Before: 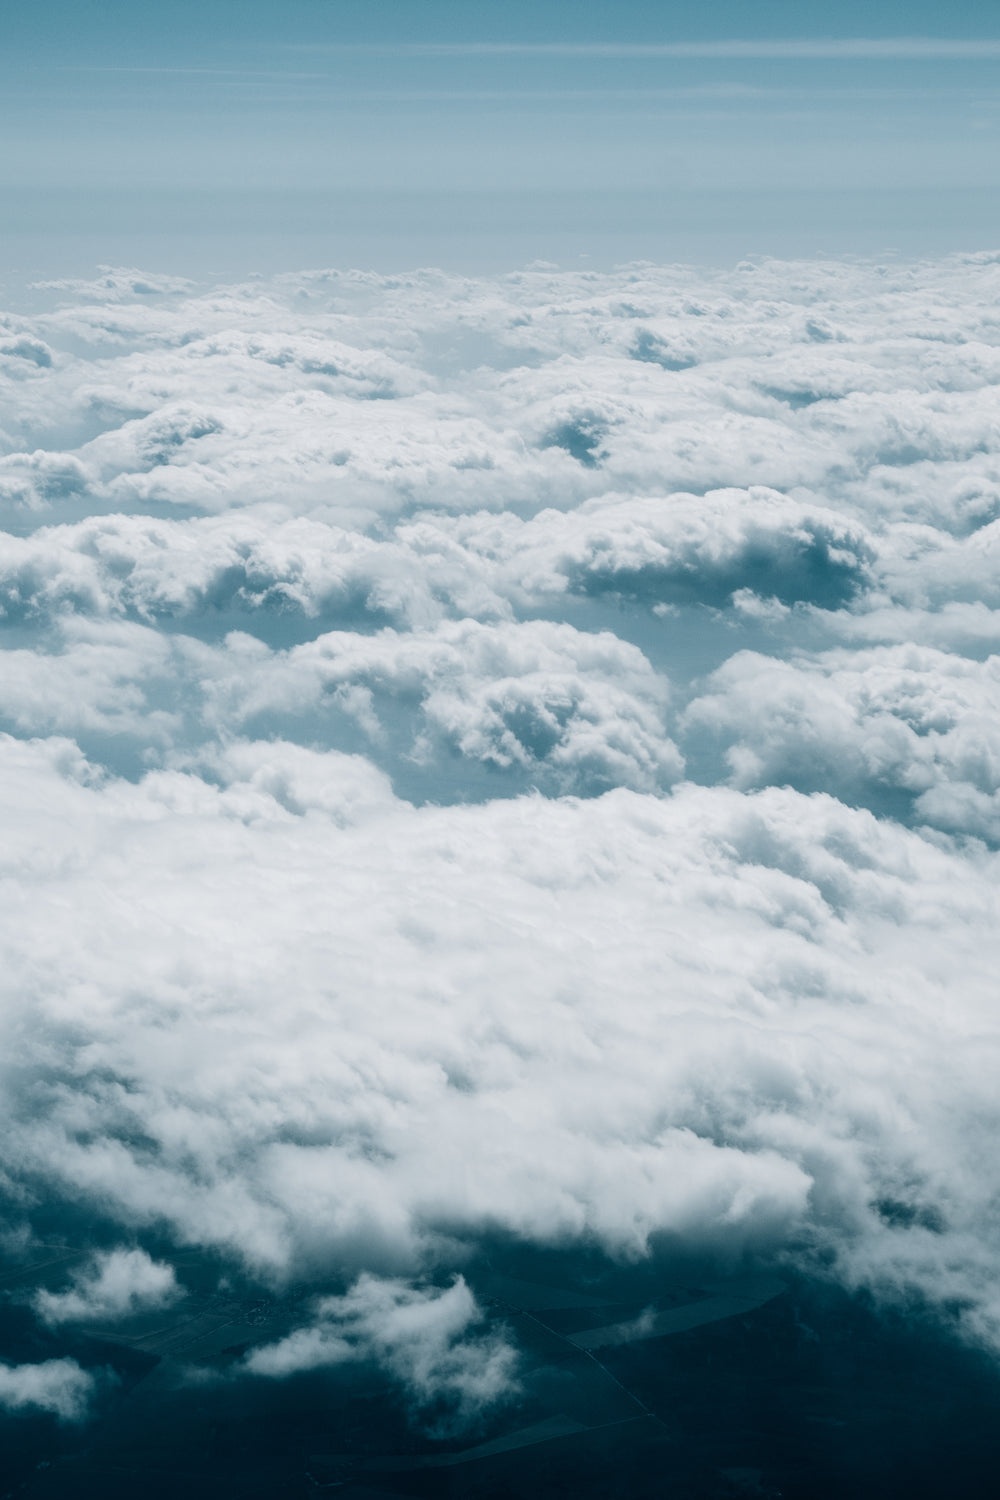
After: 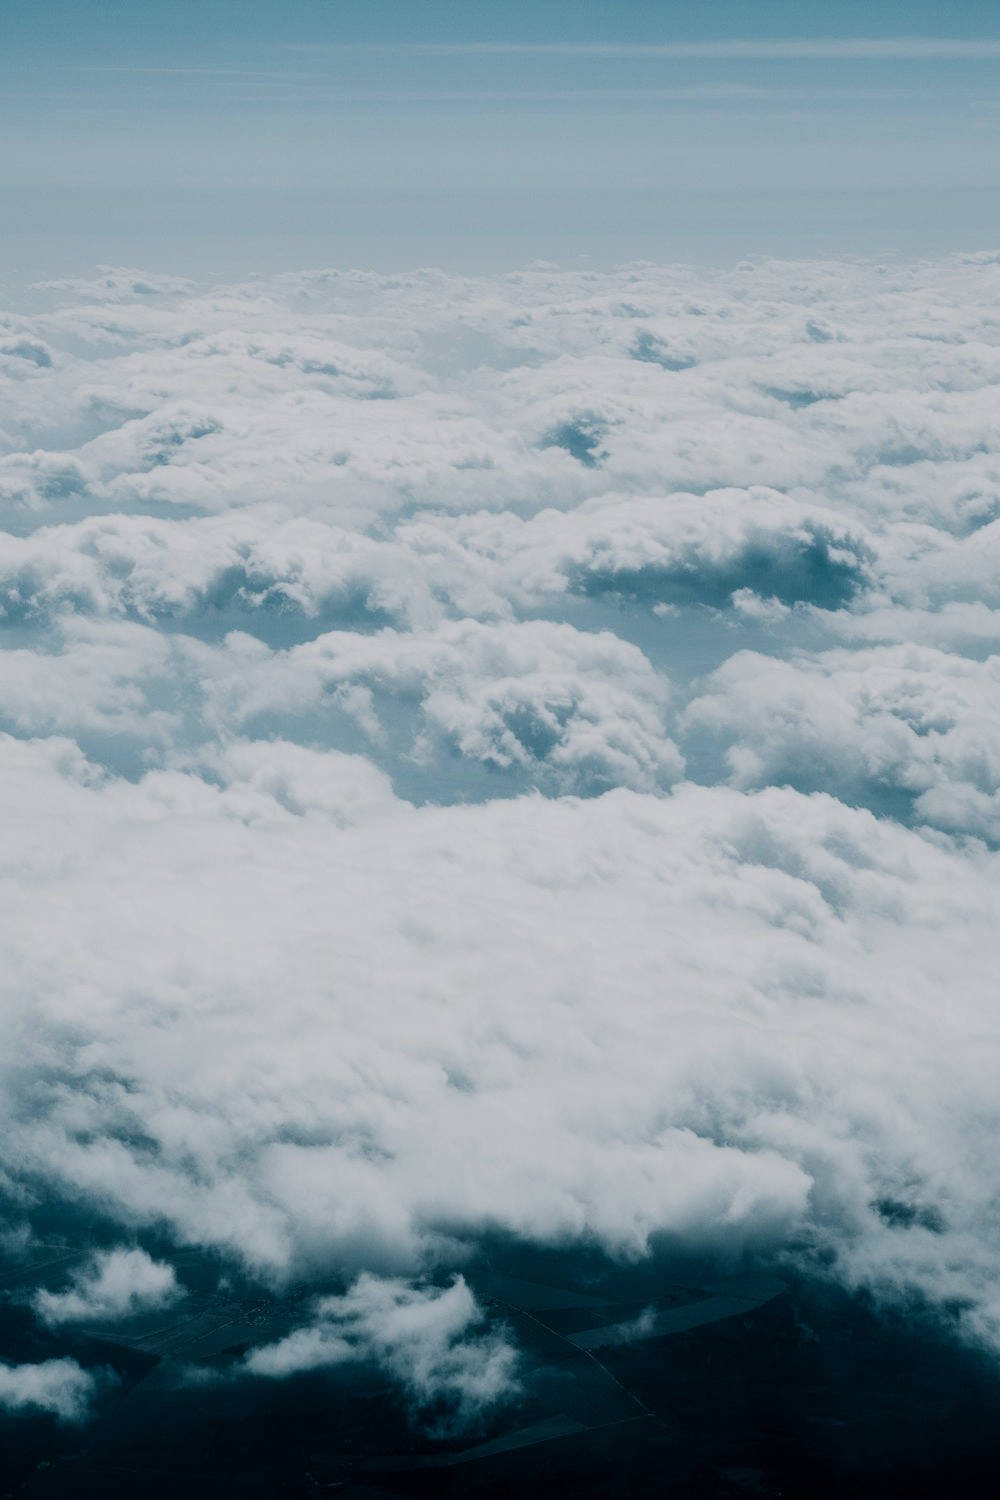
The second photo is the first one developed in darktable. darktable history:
contrast brightness saturation: contrast 0.07
filmic rgb: black relative exposure -6.68 EV, white relative exposure 4.56 EV, hardness 3.25
